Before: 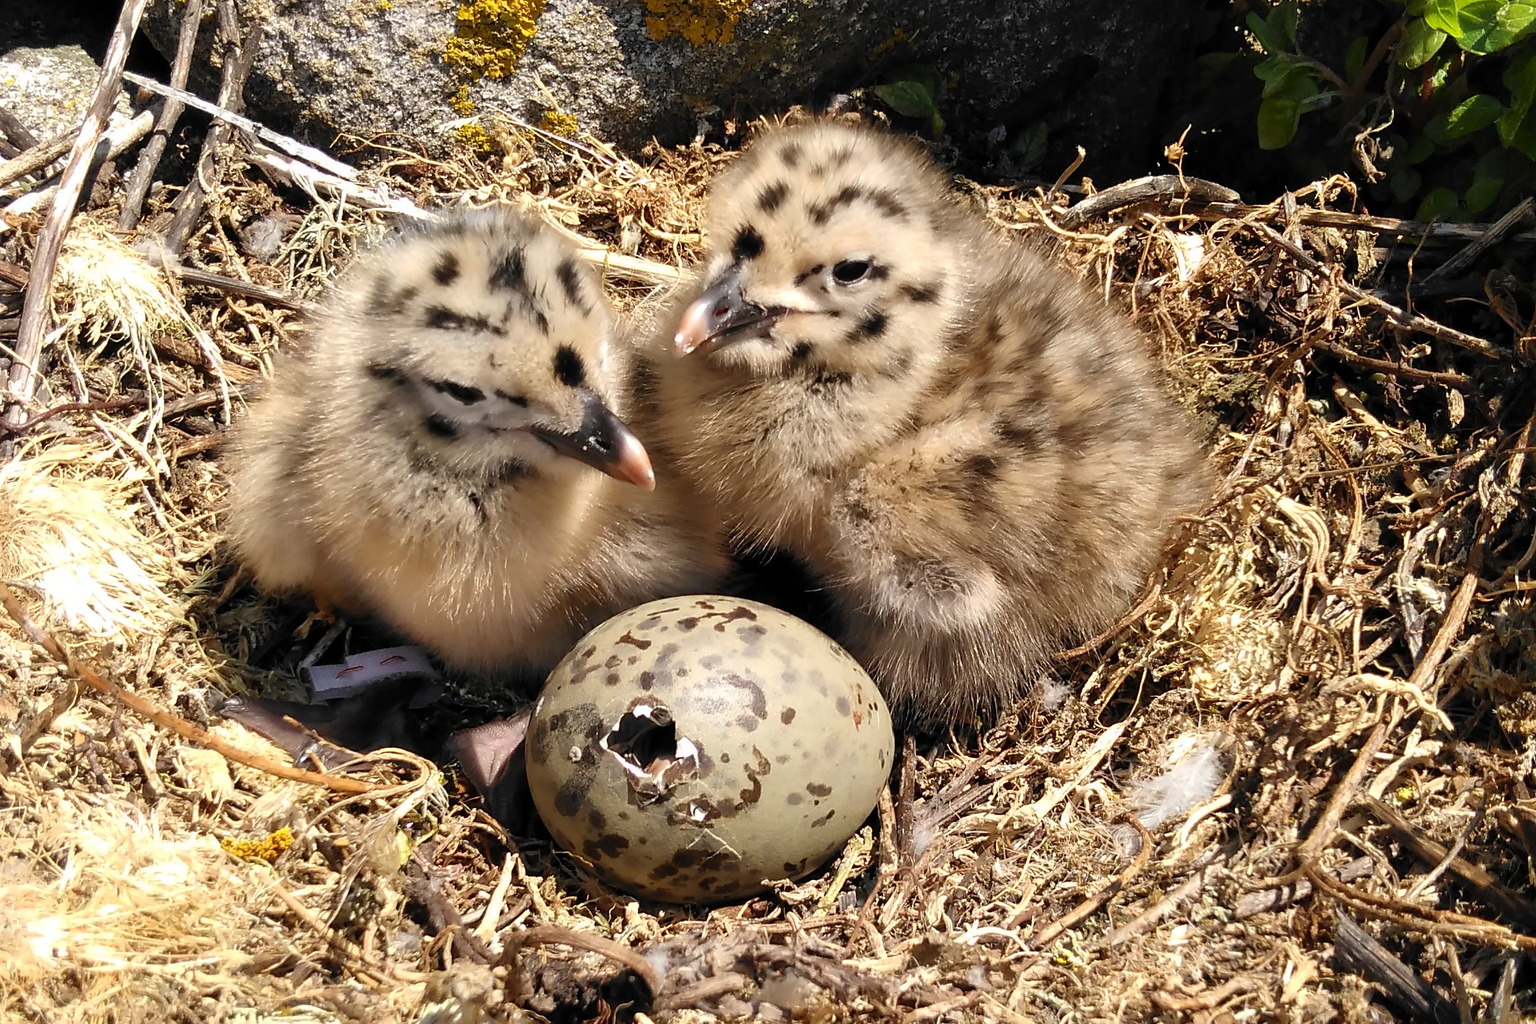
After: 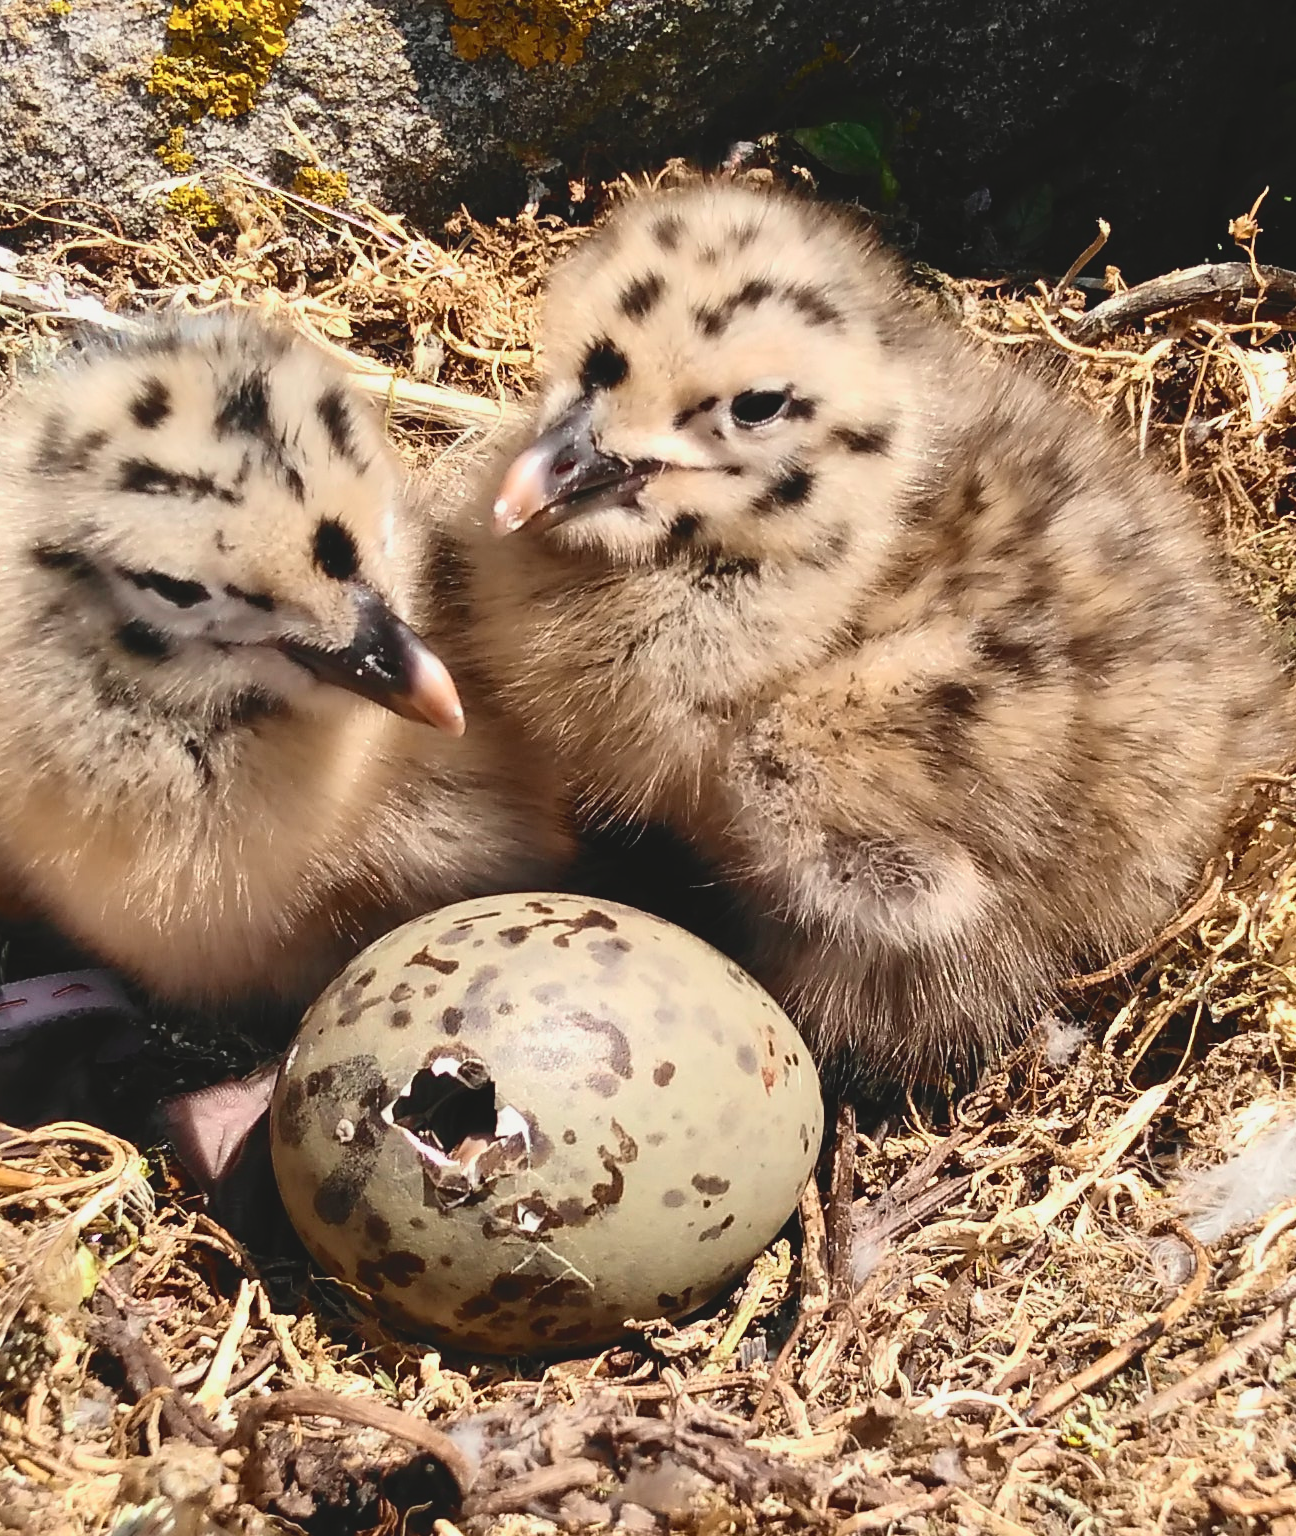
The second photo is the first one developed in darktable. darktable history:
crop and rotate: left 22.516%, right 21.234%
tone curve: curves: ch0 [(0, 0.087) (0.175, 0.178) (0.466, 0.498) (0.715, 0.764) (1, 0.961)]; ch1 [(0, 0) (0.437, 0.398) (0.476, 0.466) (0.505, 0.505) (0.534, 0.544) (0.612, 0.605) (0.641, 0.643) (1, 1)]; ch2 [(0, 0) (0.359, 0.379) (0.427, 0.453) (0.489, 0.495) (0.531, 0.534) (0.579, 0.579) (1, 1)], color space Lab, independent channels, preserve colors none
